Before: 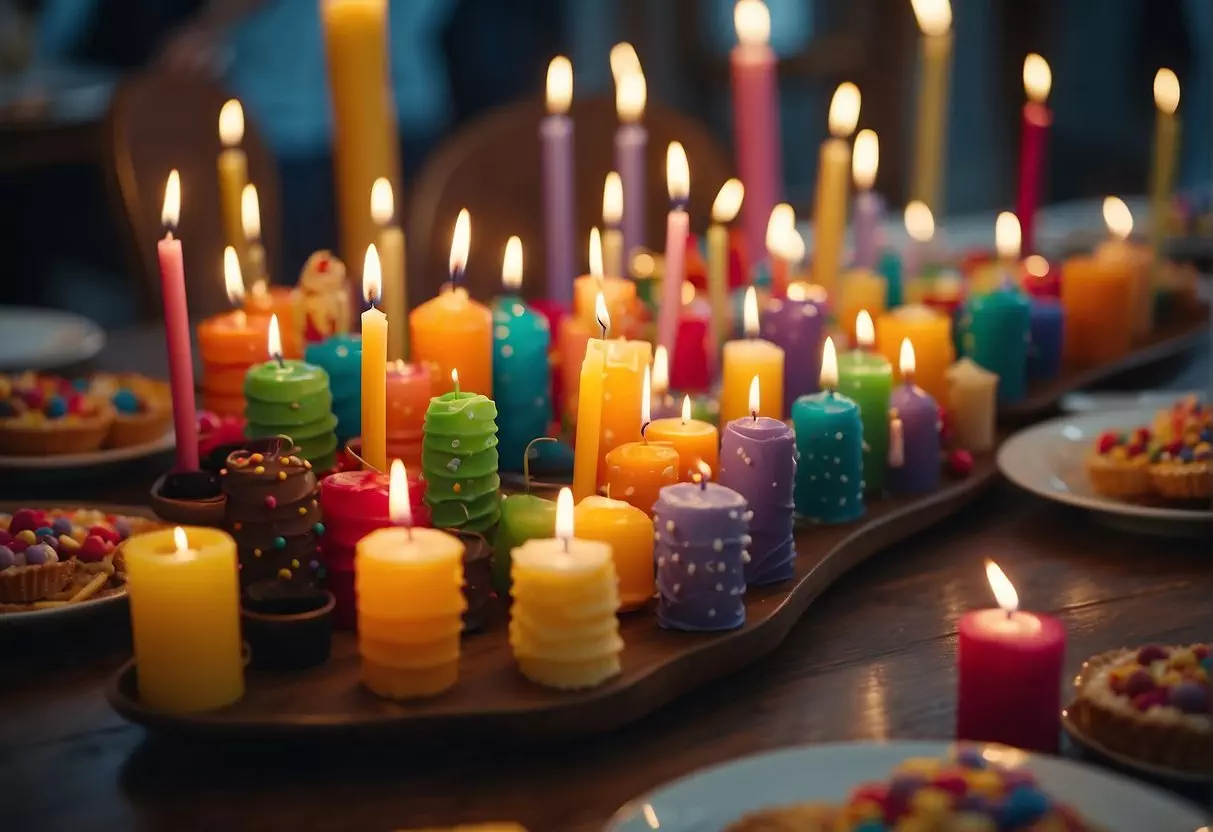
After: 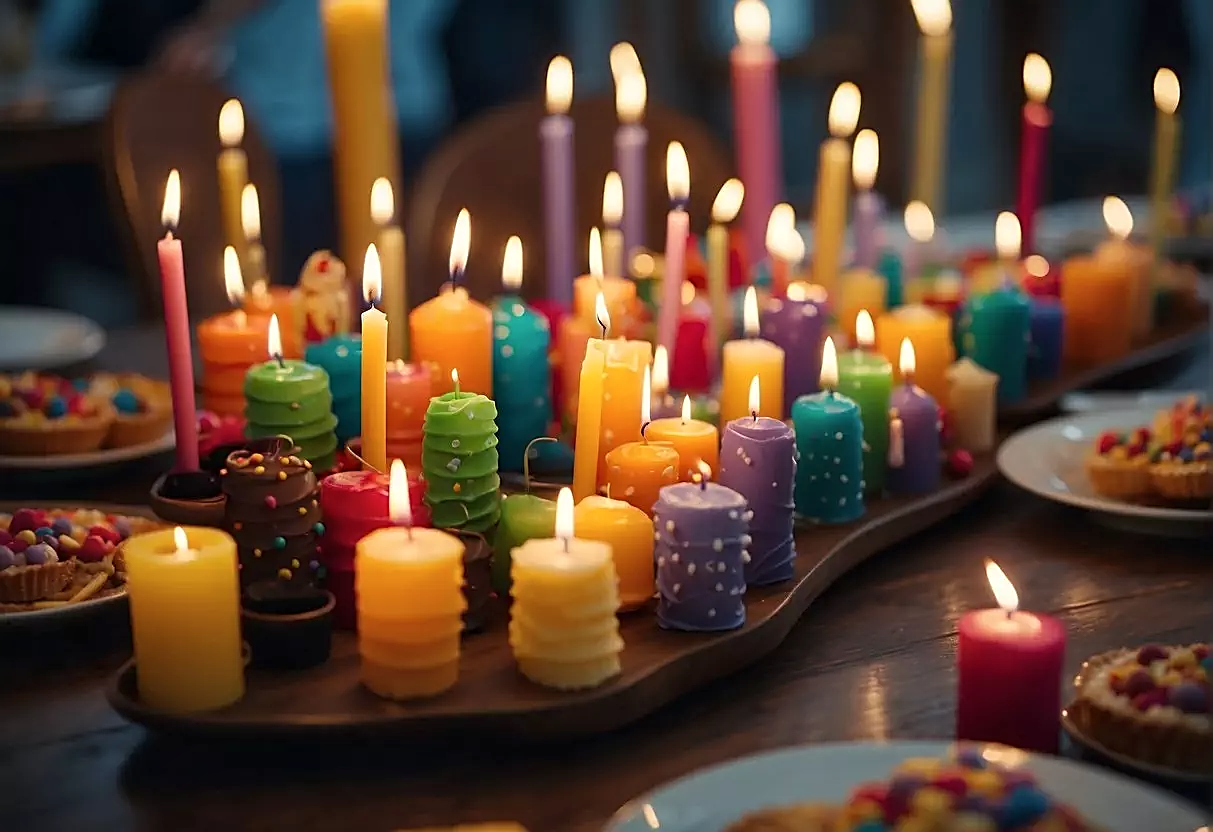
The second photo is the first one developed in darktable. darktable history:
sharpen: on, module defaults
local contrast: mode bilateral grid, contrast 21, coarseness 51, detail 119%, midtone range 0.2
contrast brightness saturation: saturation -0.029
